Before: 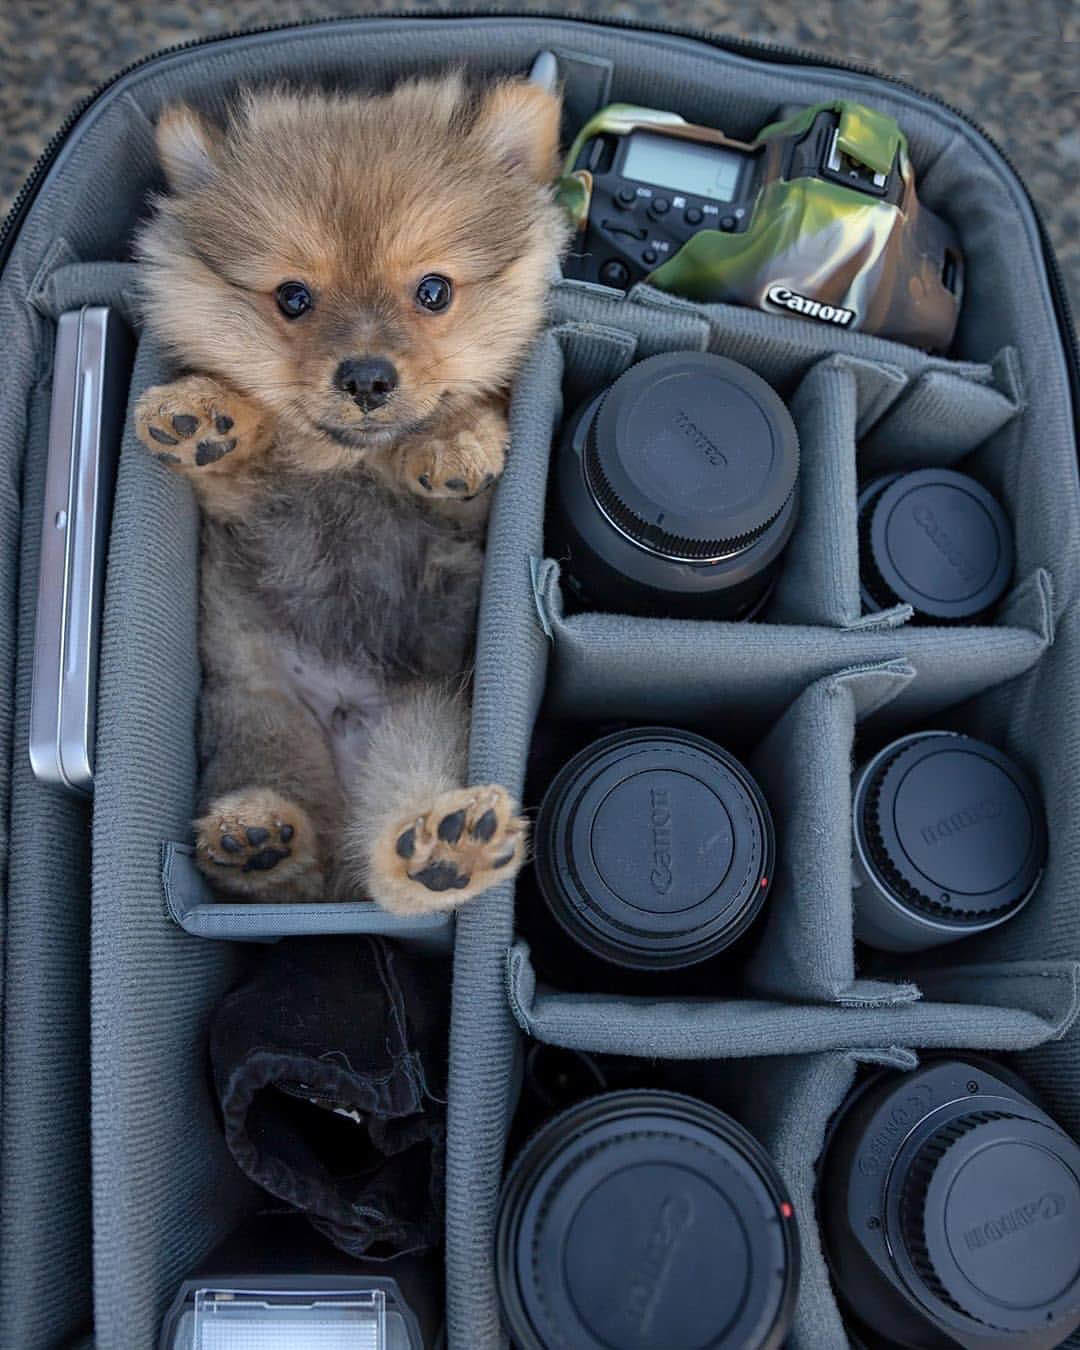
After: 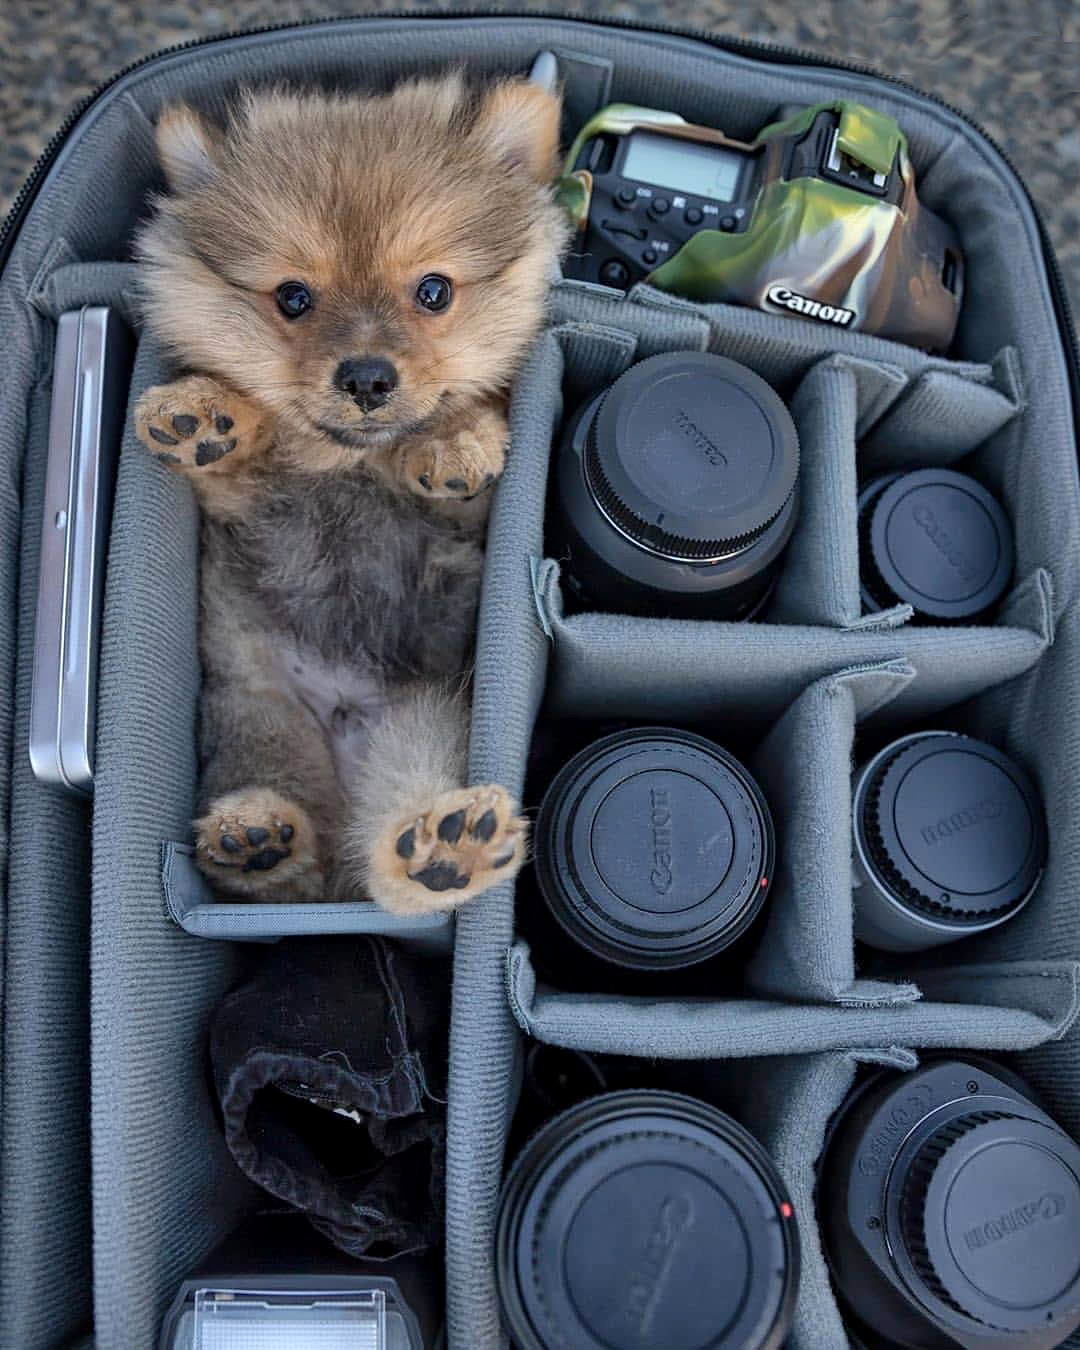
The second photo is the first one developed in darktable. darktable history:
local contrast: mode bilateral grid, contrast 20, coarseness 49, detail 119%, midtone range 0.2
shadows and highlights: radius 109.05, shadows 44.94, highlights -67.54, low approximation 0.01, soften with gaussian
